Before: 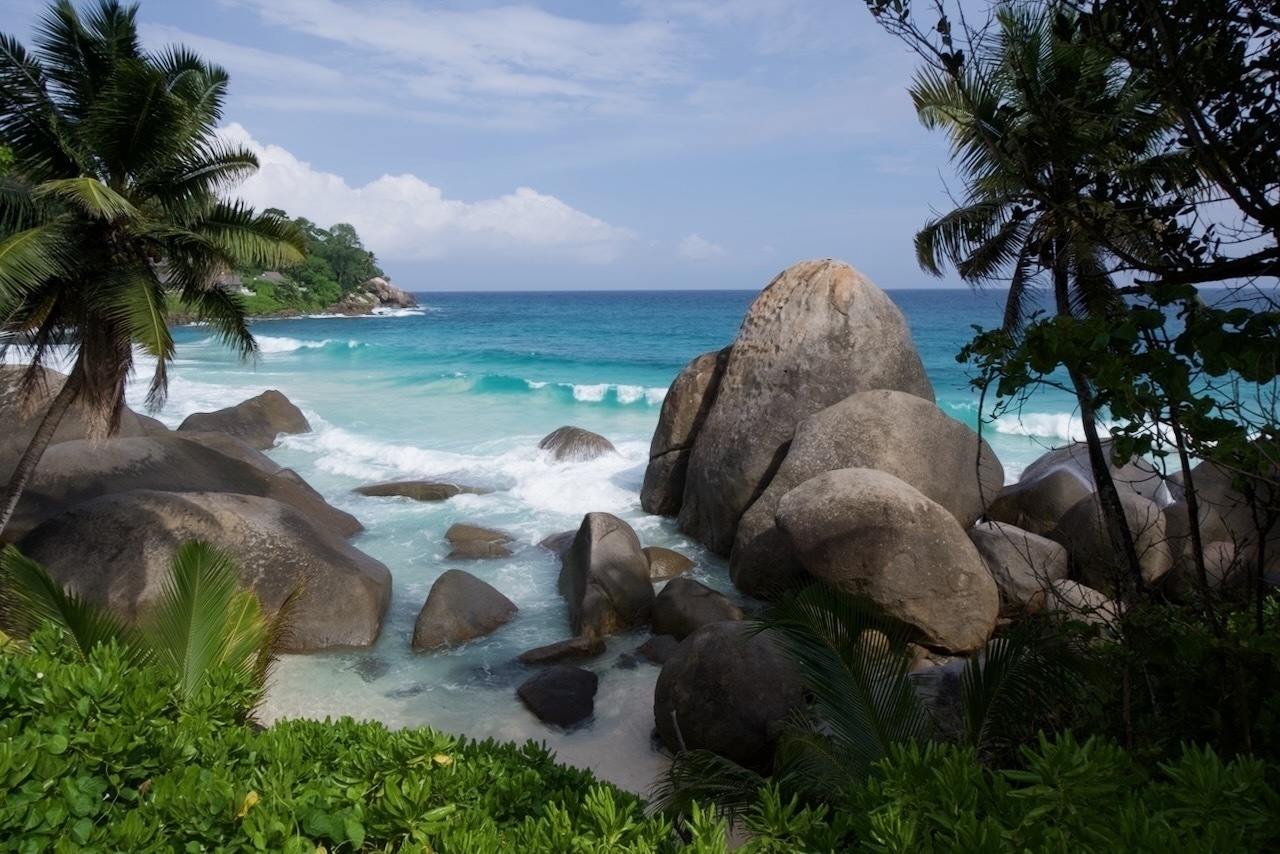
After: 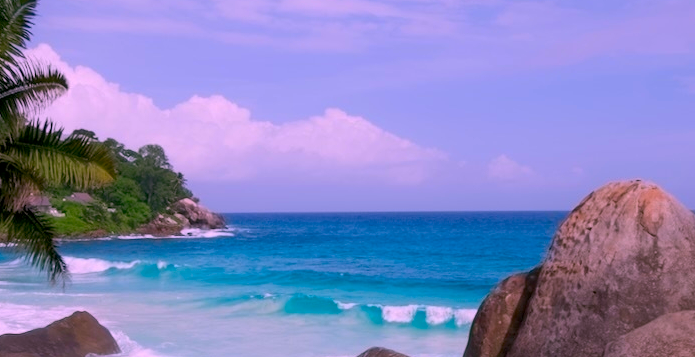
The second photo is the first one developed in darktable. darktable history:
crop: left 14.982%, top 9.302%, right 30.714%, bottom 48.838%
tone equalizer: -8 EV 0.242 EV, -7 EV 0.399 EV, -6 EV 0.433 EV, -5 EV 0.283 EV, -3 EV -0.274 EV, -2 EV -0.43 EV, -1 EV -0.406 EV, +0 EV -0.235 EV
exposure: compensate highlight preservation false
color correction: highlights a* 18.84, highlights b* -11.63, saturation 1.65
